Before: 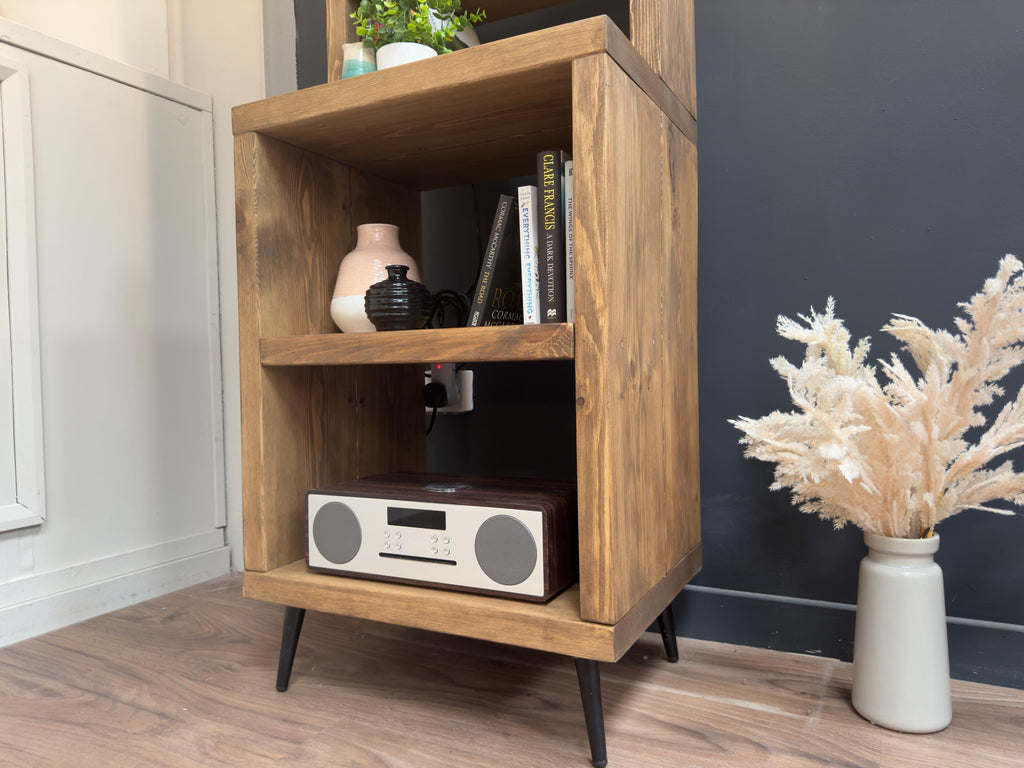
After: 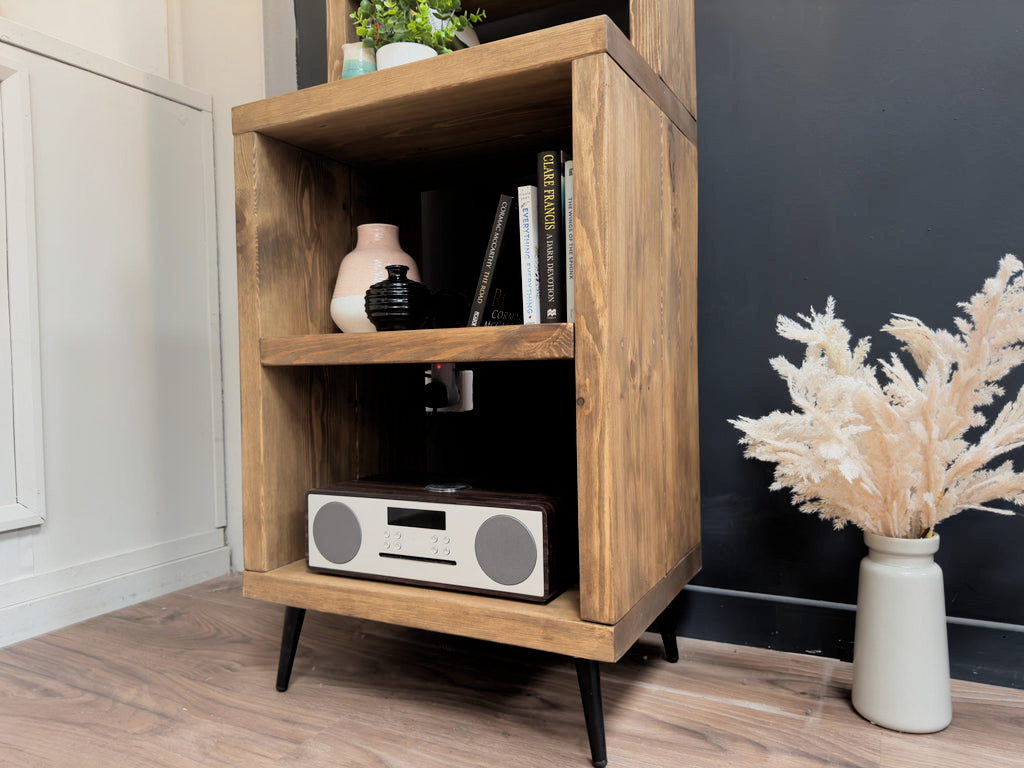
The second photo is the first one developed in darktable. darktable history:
filmic rgb: black relative exposure -5.01 EV, white relative exposure 3.55 EV, threshold 3.04 EV, hardness 3.17, contrast 1.197, highlights saturation mix -49.15%, enable highlight reconstruction true
